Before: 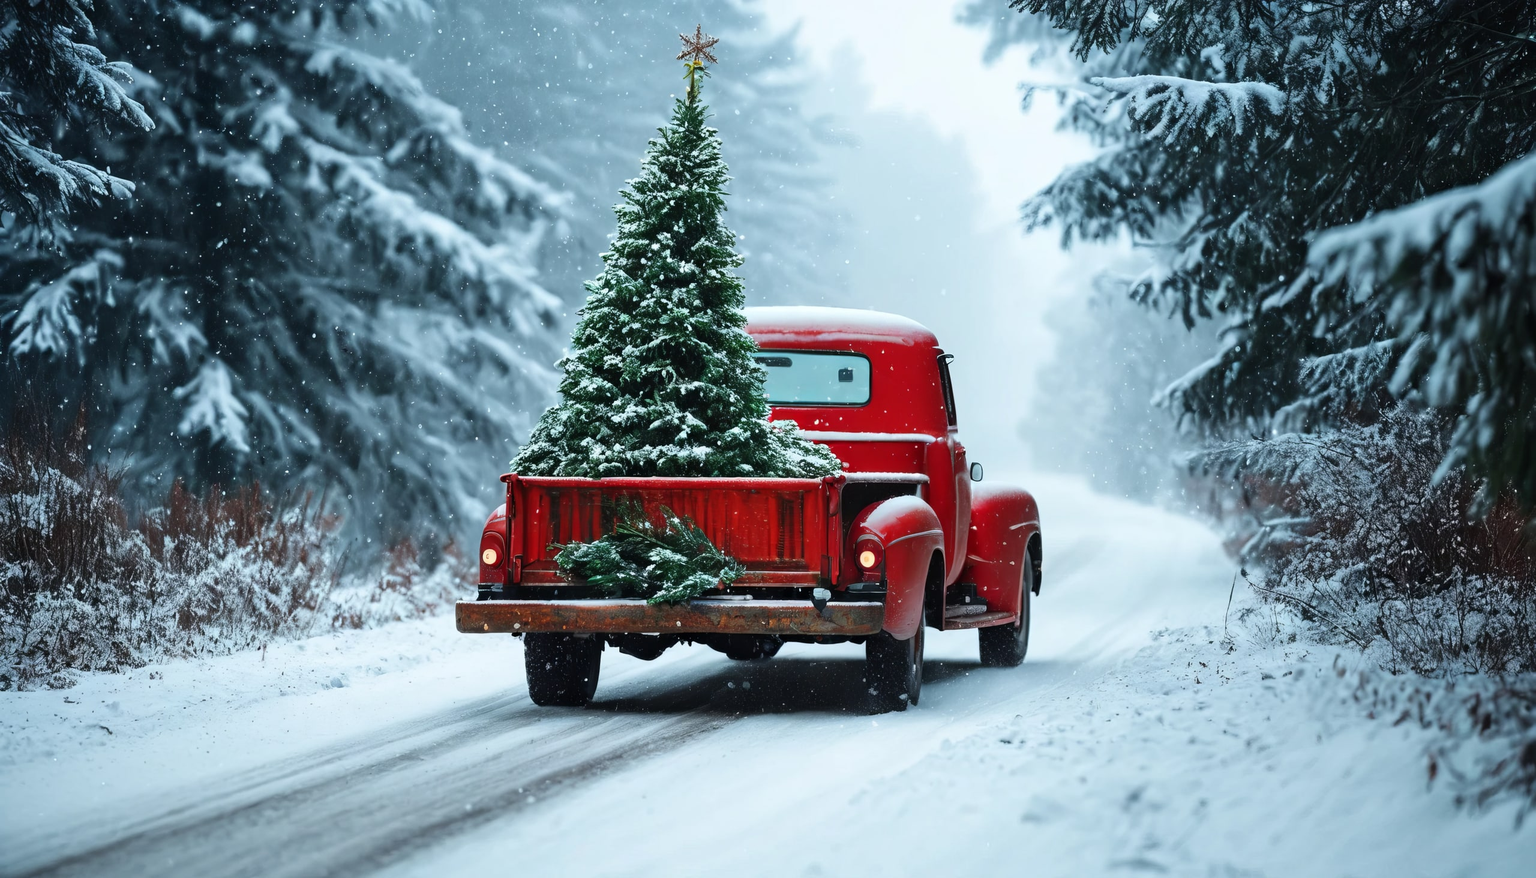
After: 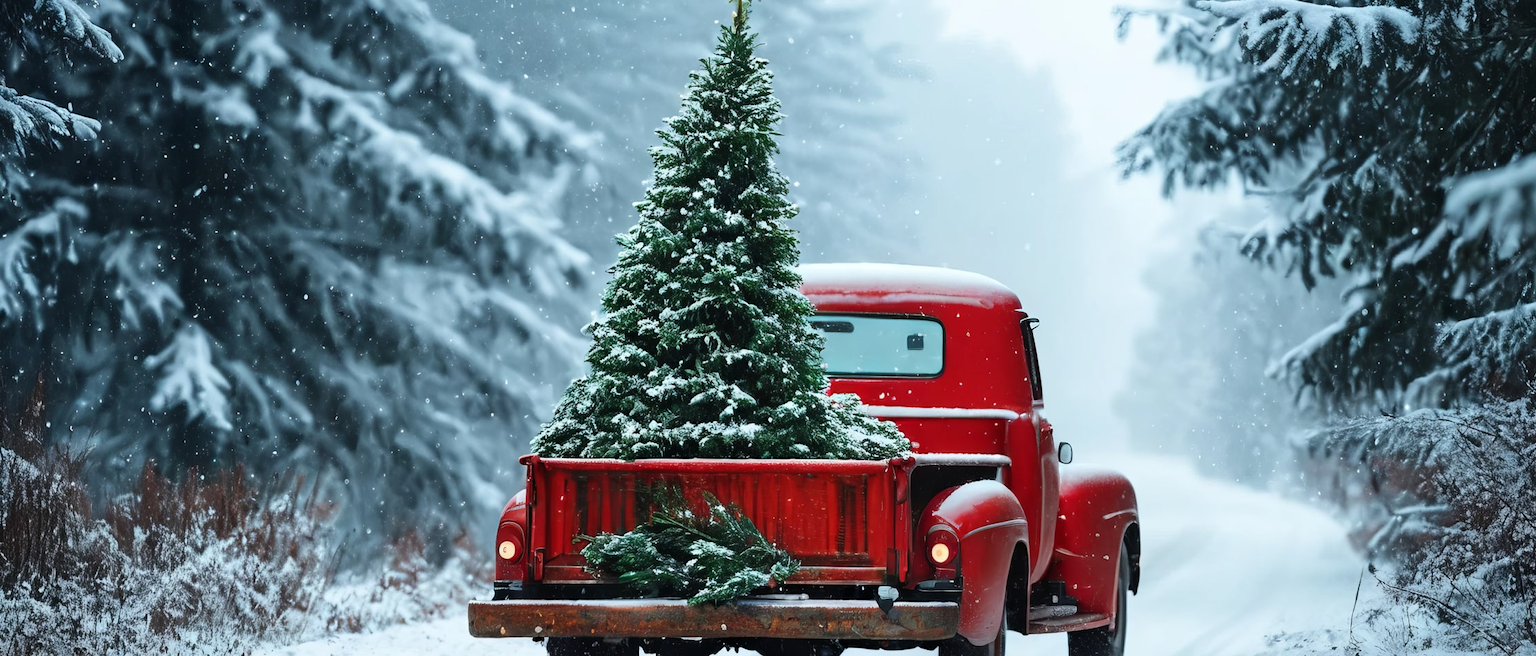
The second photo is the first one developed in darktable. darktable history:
color calibration: illuminant same as pipeline (D50), adaptation none (bypass), x 0.332, y 0.334, temperature 5002.98 K
crop: left 3.093%, top 8.814%, right 9.666%, bottom 25.889%
